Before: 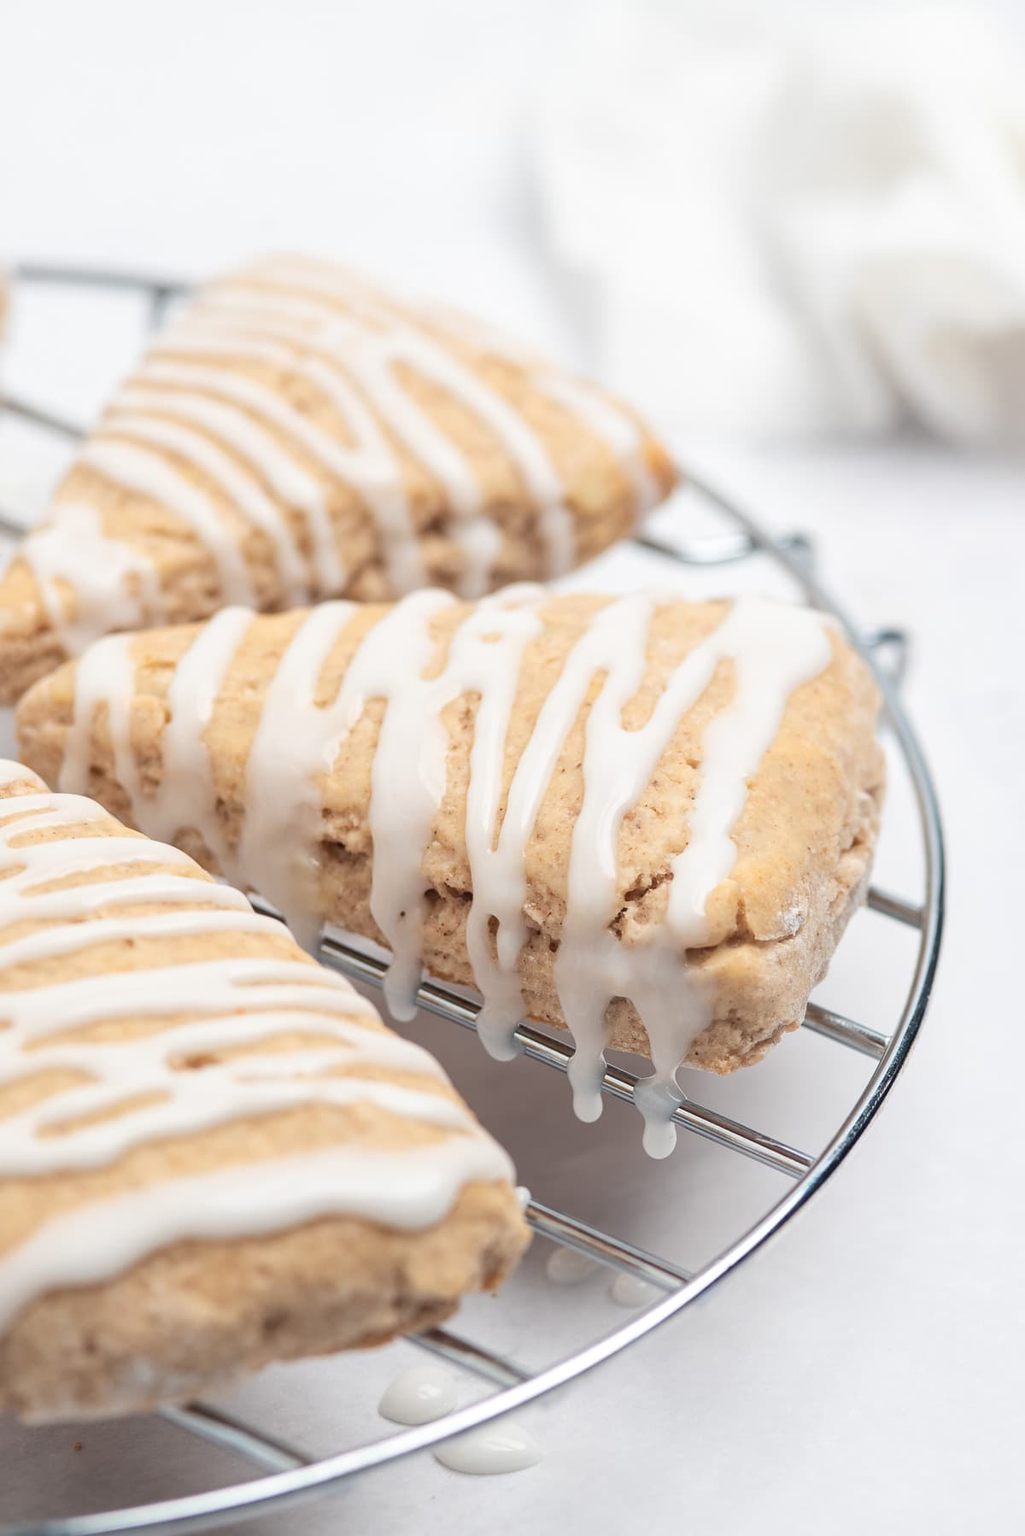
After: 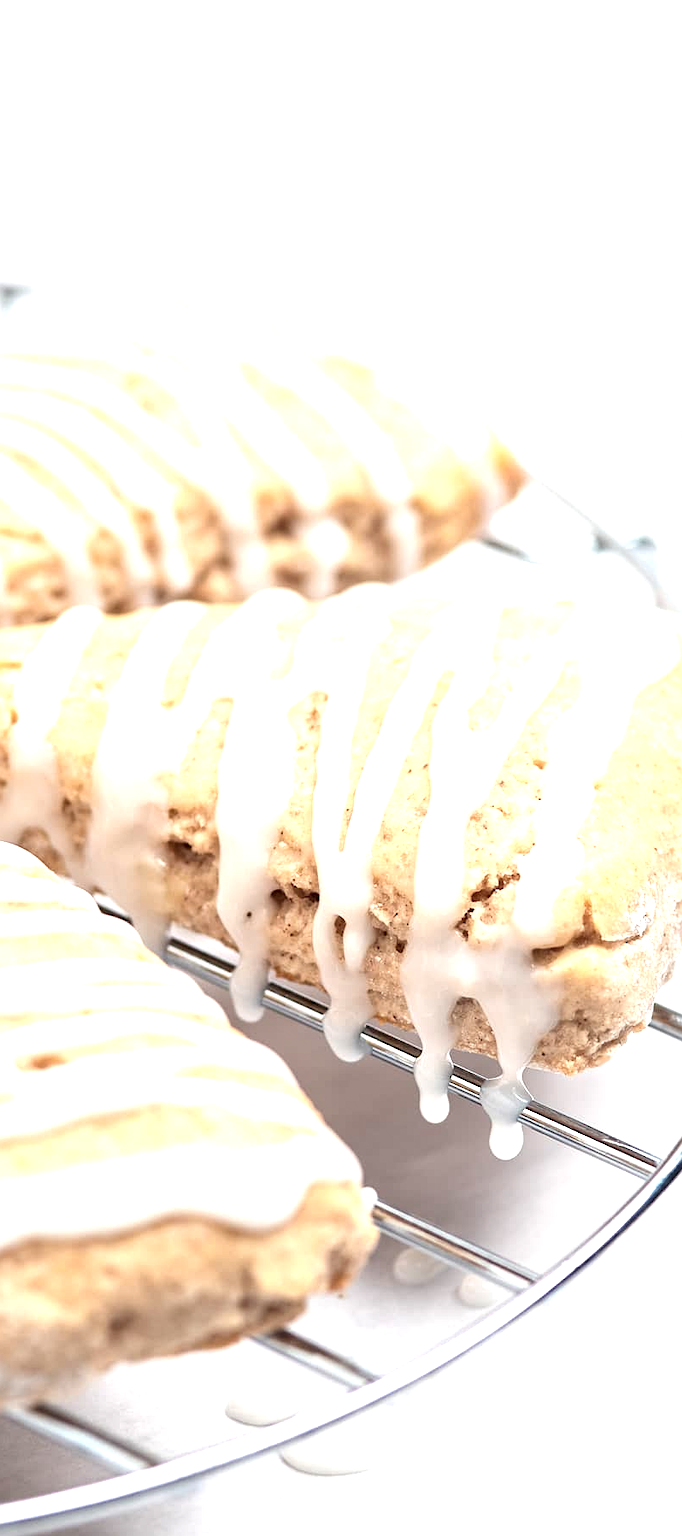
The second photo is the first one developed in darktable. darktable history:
crop and rotate: left 15.055%, right 18.278%
exposure: black level correction 0, exposure 1 EV, compensate exposure bias true, compensate highlight preservation false
contrast equalizer: y [[0.535, 0.543, 0.548, 0.548, 0.542, 0.532], [0.5 ×6], [0.5 ×6], [0 ×6], [0 ×6]]
sharpen: radius 1.272, amount 0.305, threshold 0
